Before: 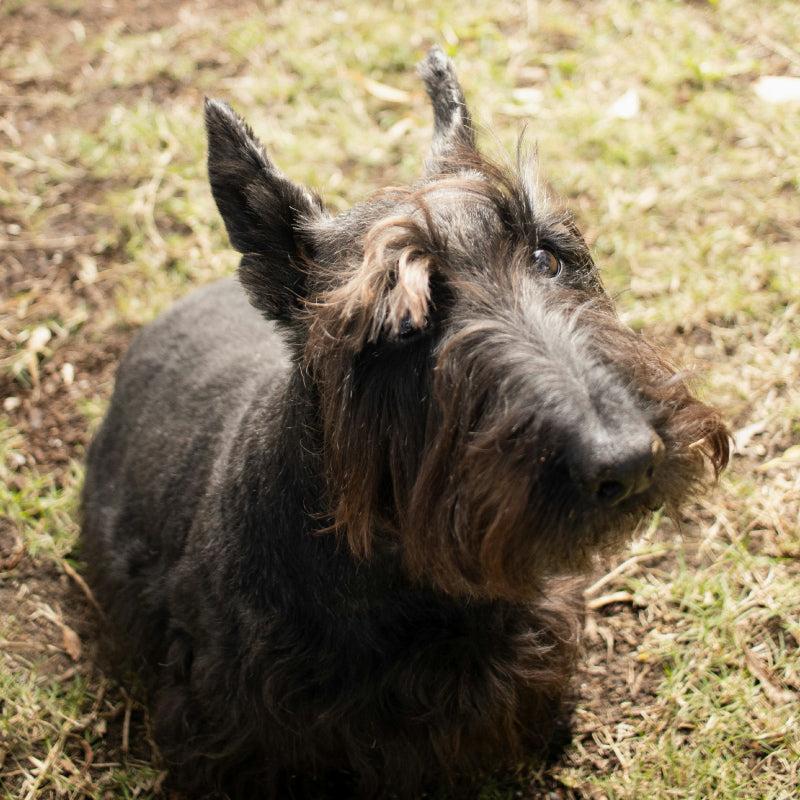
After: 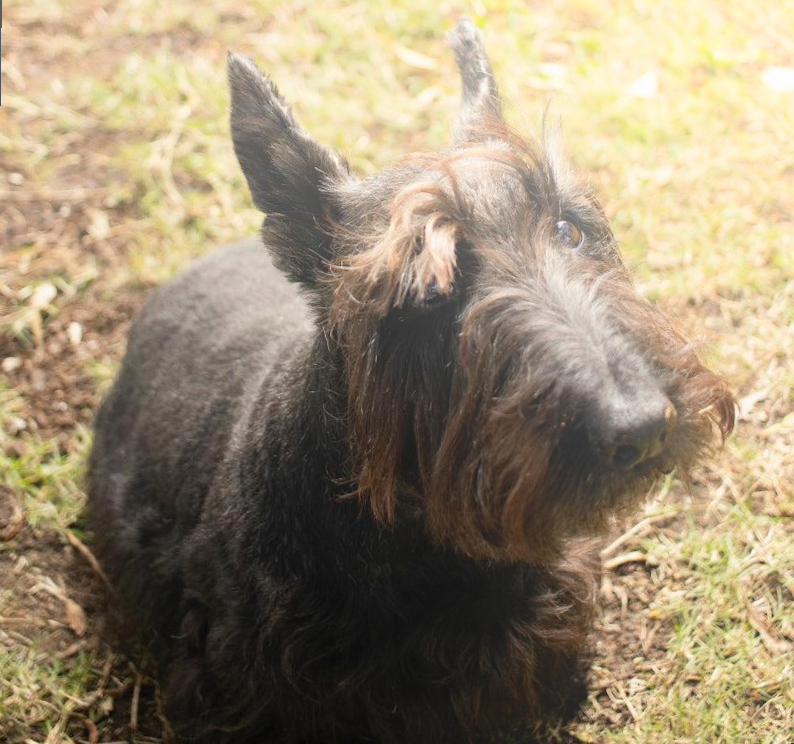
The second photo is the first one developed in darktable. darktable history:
bloom: size 40%
rotate and perspective: rotation 0.679°, lens shift (horizontal) 0.136, crop left 0.009, crop right 0.991, crop top 0.078, crop bottom 0.95
